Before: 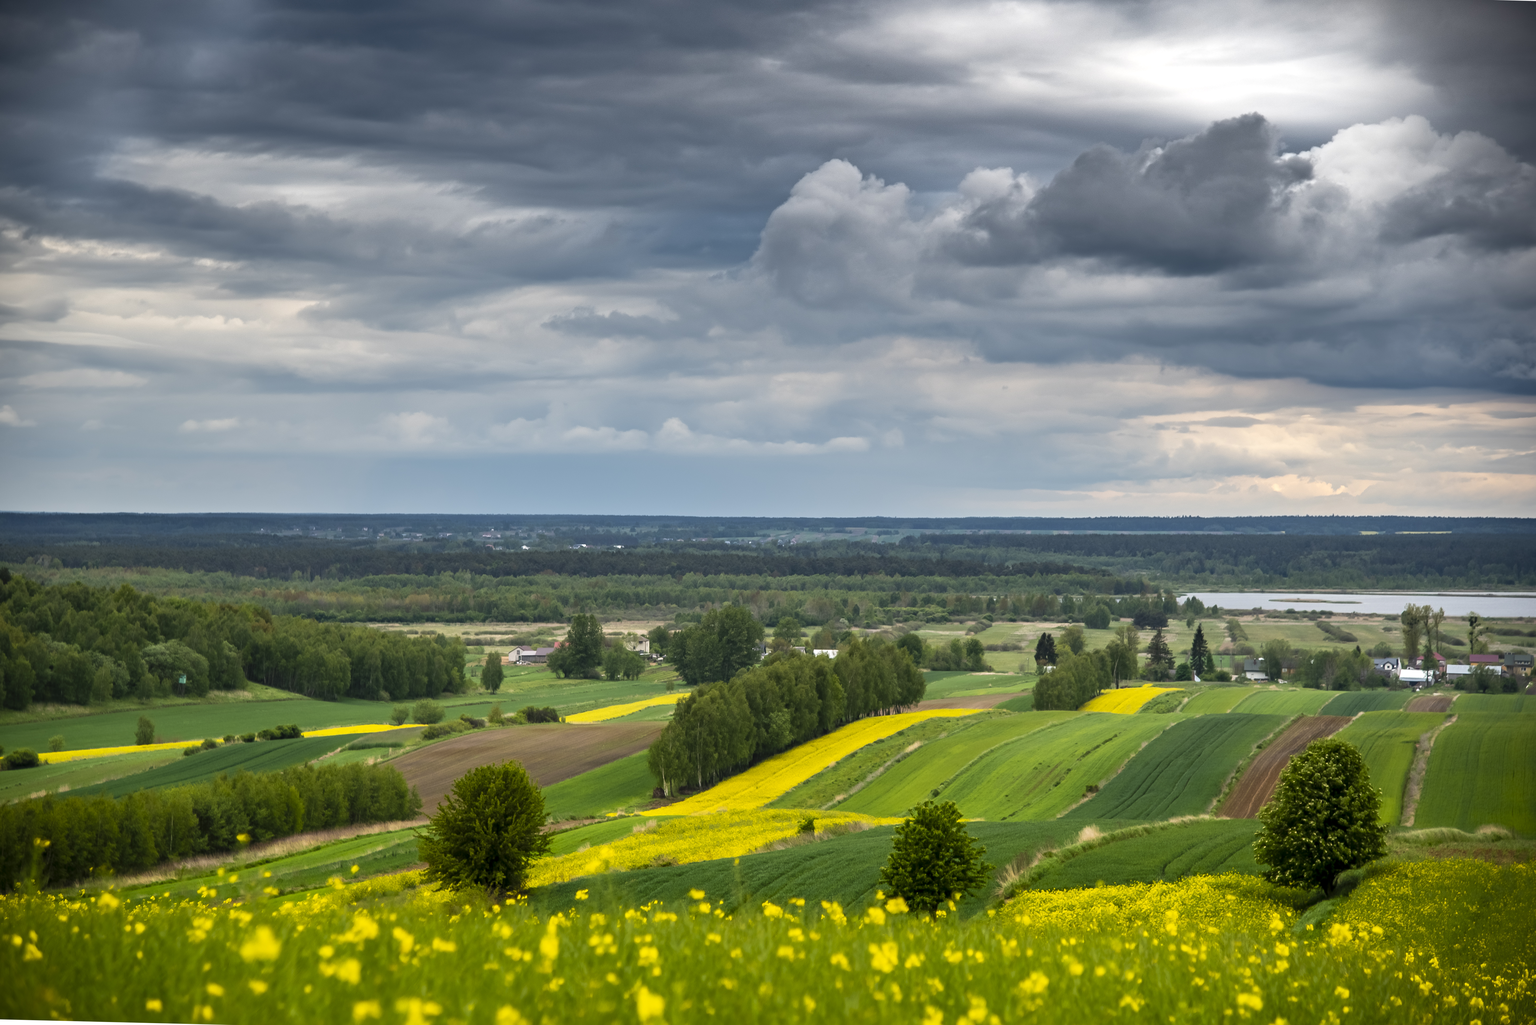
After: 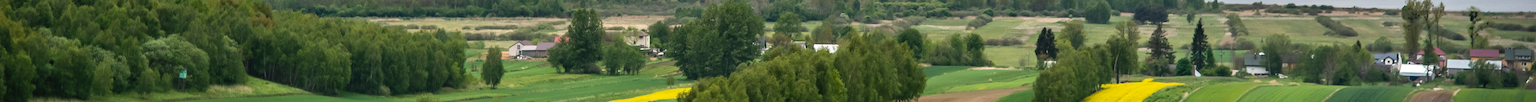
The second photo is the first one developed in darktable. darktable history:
shadows and highlights: radius 108.52, shadows 40.68, highlights -72.88, low approximation 0.01, soften with gaussian
crop and rotate: top 59.084%, bottom 30.916%
tone equalizer: on, module defaults
